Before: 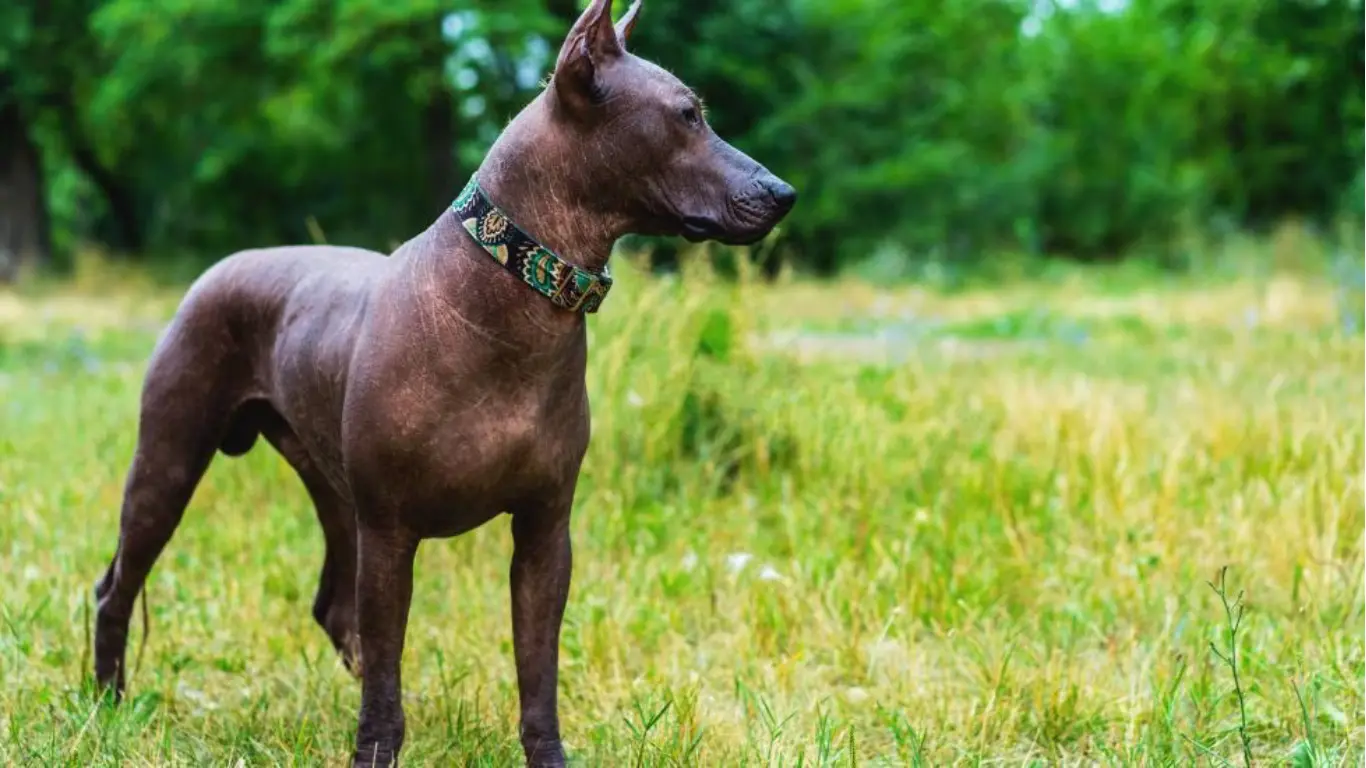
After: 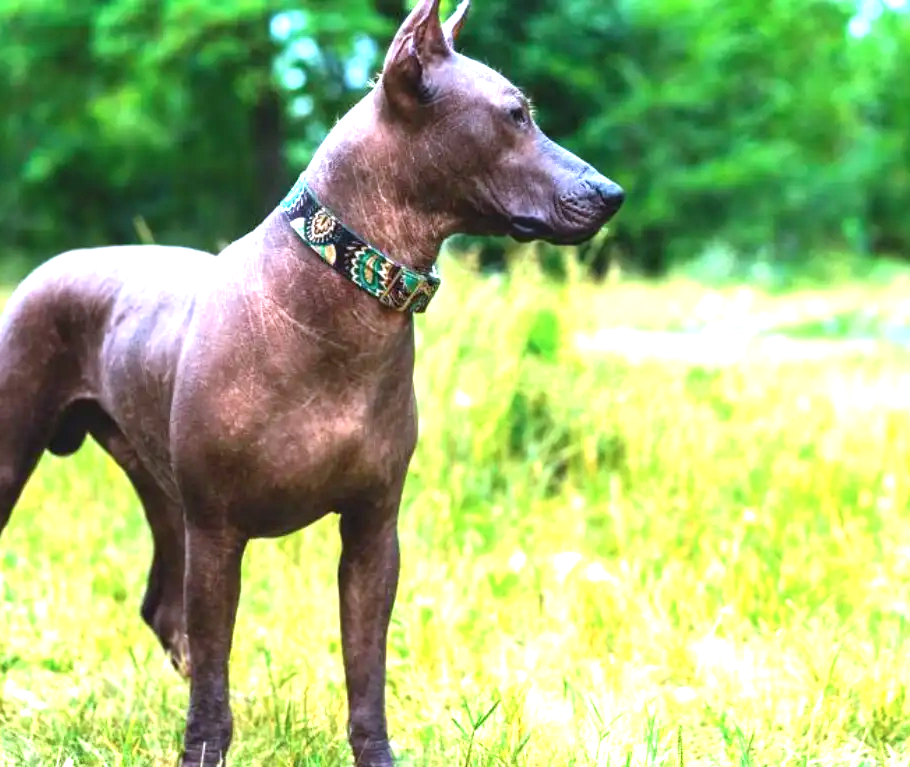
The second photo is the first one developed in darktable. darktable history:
exposure: black level correction 0, exposure 1.379 EV, compensate exposure bias true, compensate highlight preservation false
crop and rotate: left 12.648%, right 20.685%
color calibration: illuminant as shot in camera, x 0.358, y 0.373, temperature 4628.91 K
